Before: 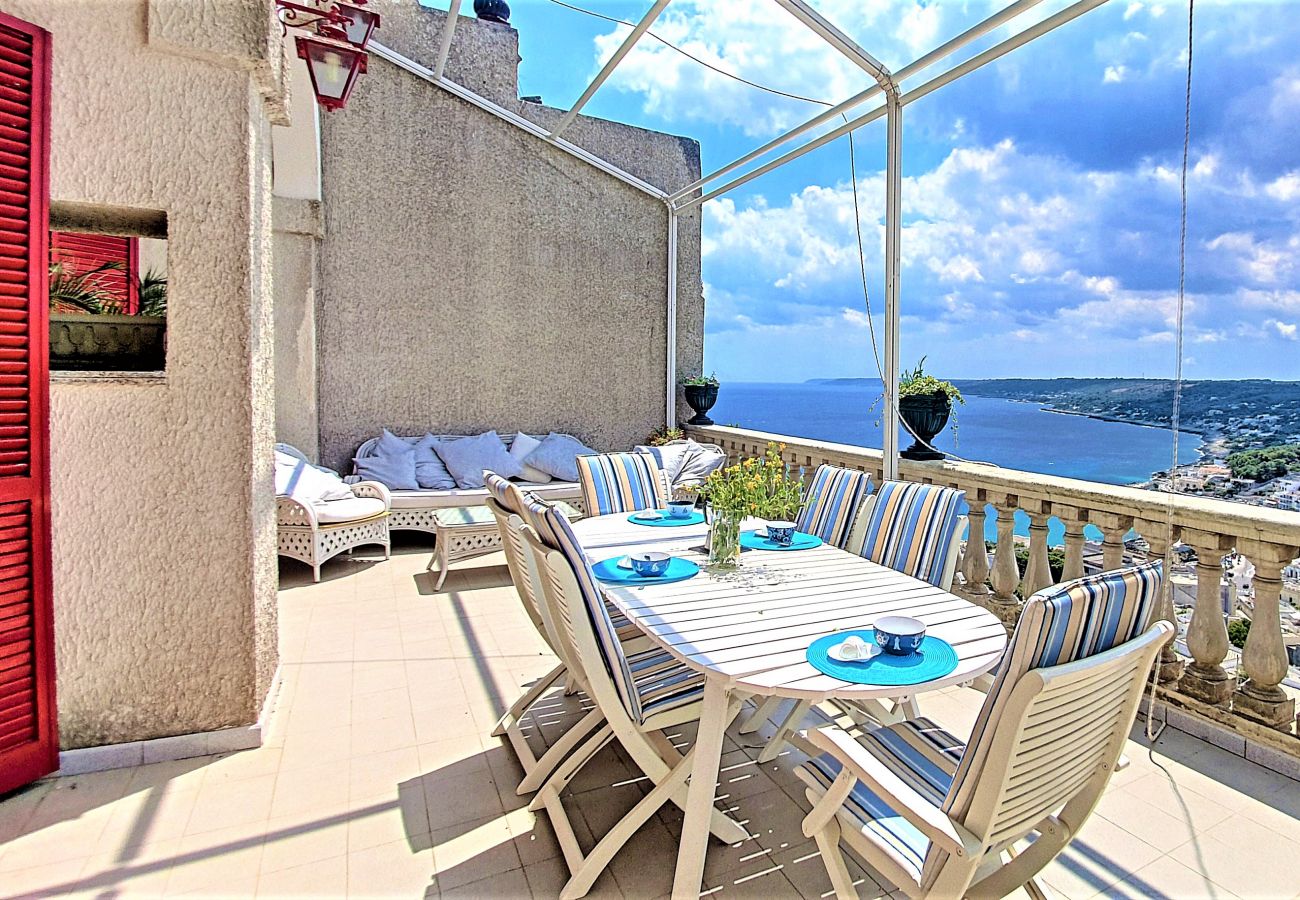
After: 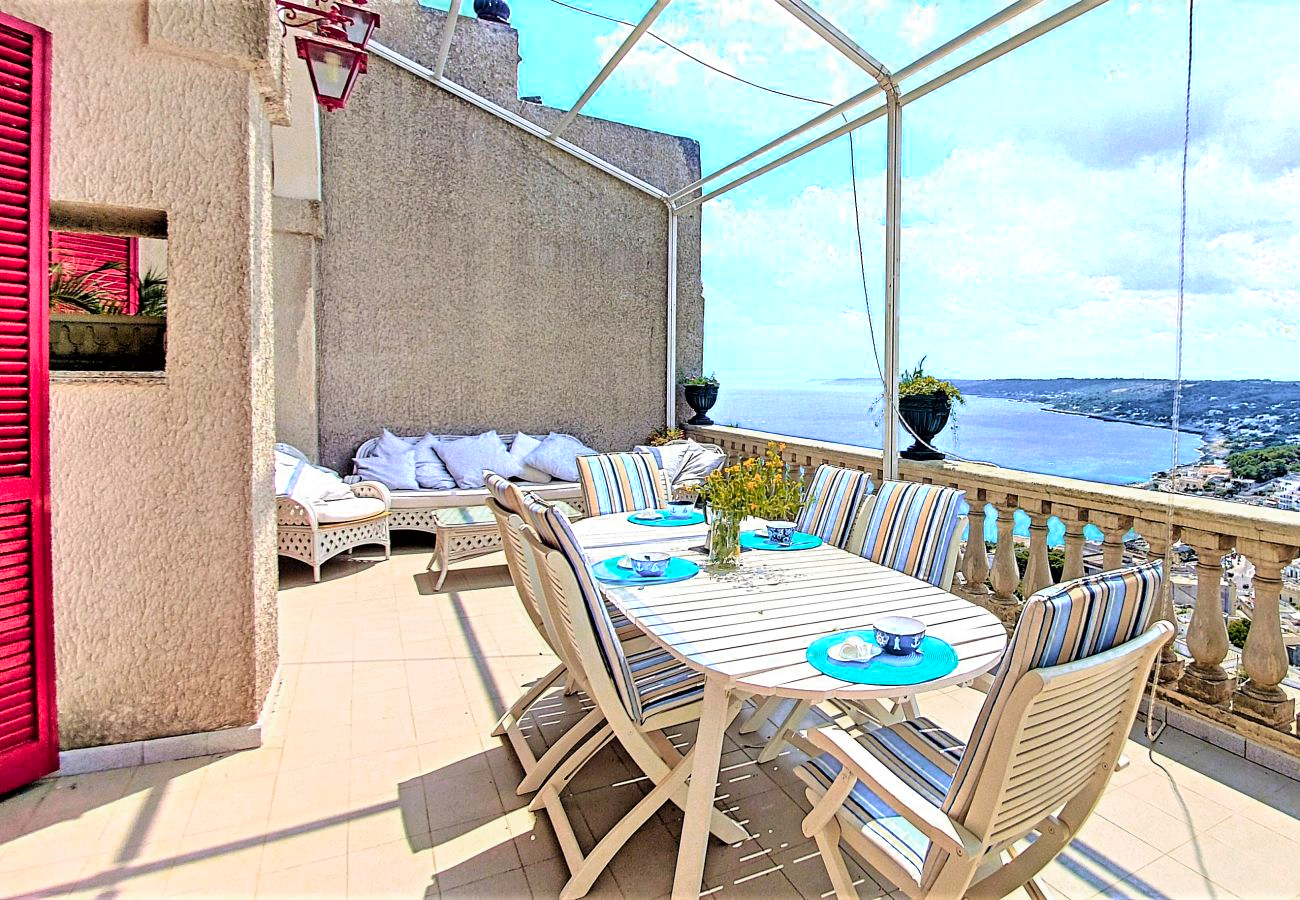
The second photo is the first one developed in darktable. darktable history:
color zones: curves: ch0 [(0.473, 0.374) (0.742, 0.784)]; ch1 [(0.354, 0.737) (0.742, 0.705)]; ch2 [(0.318, 0.421) (0.758, 0.532)]
color correction: saturation 0.85
